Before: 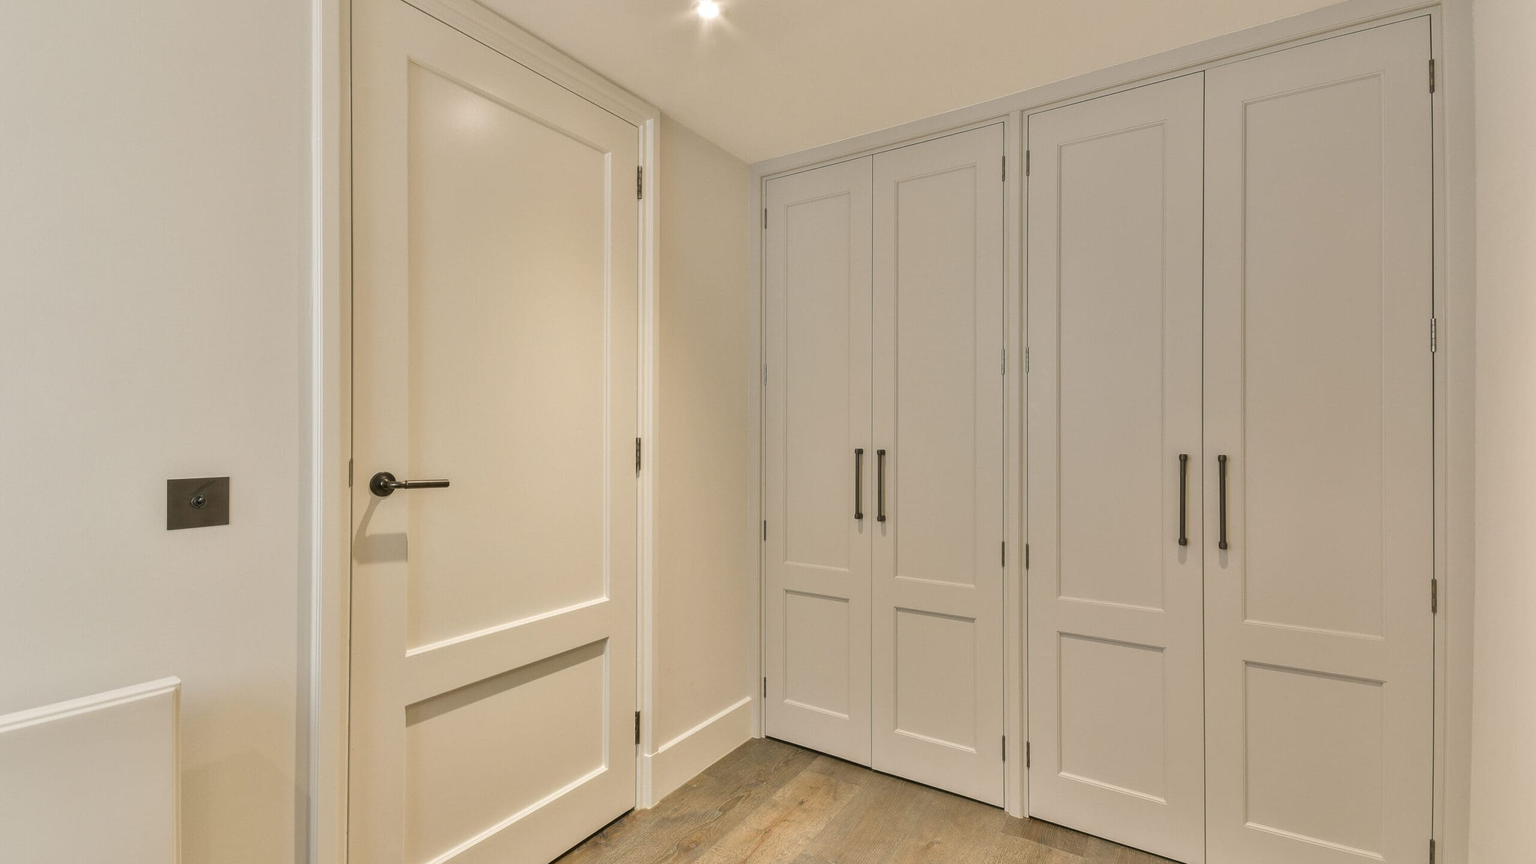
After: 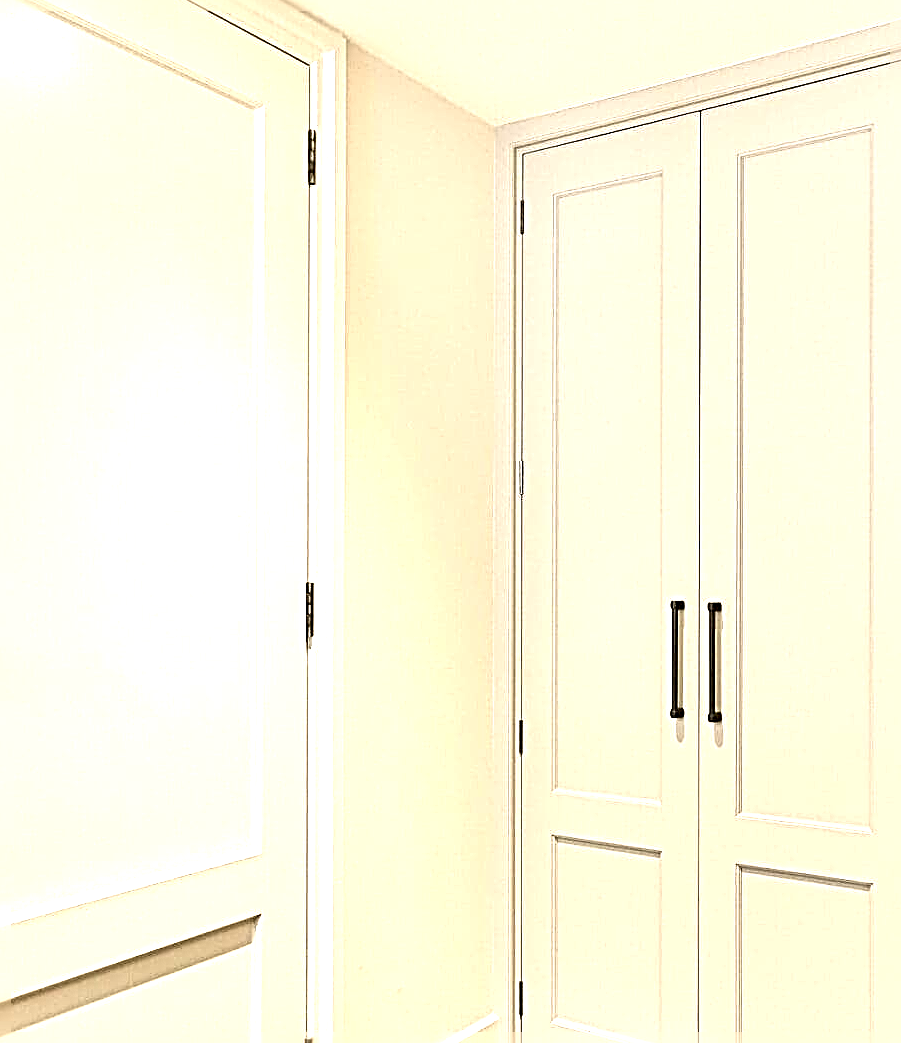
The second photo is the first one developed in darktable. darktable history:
exposure: black level correction 0, exposure 1.45 EV, compensate exposure bias true, compensate highlight preservation false
sharpen: radius 4.001, amount 2
crop and rotate: left 29.476%, top 10.214%, right 35.32%, bottom 17.333%
